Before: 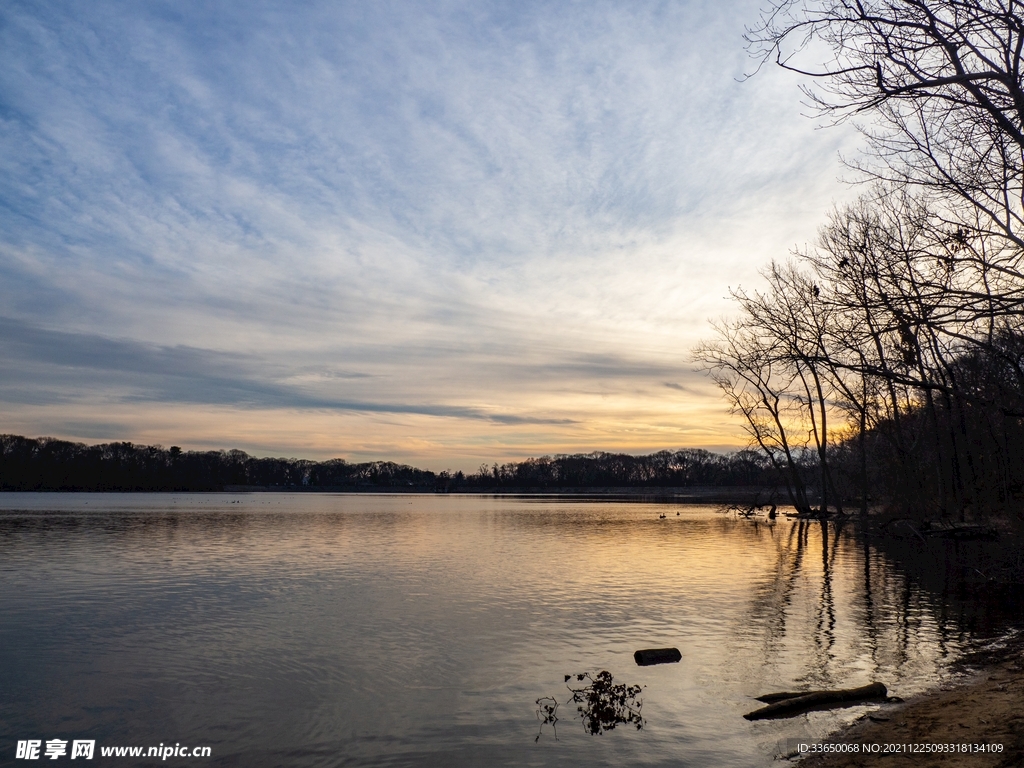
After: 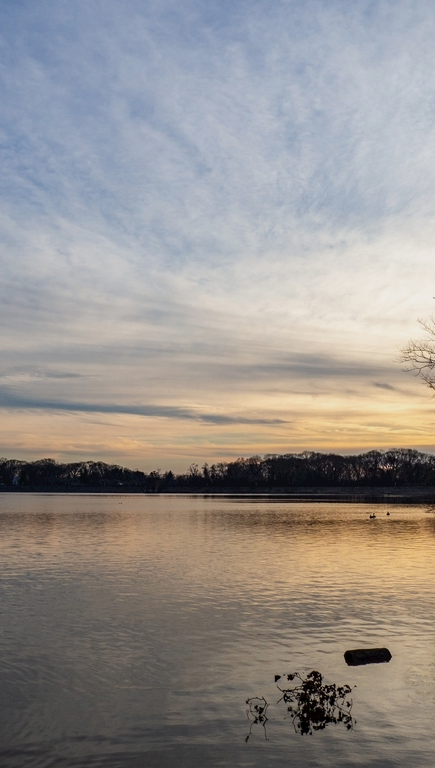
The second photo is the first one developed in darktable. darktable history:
crop: left 28.327%, right 29.082%
exposure: exposure -0.215 EV, compensate exposure bias true, compensate highlight preservation false
